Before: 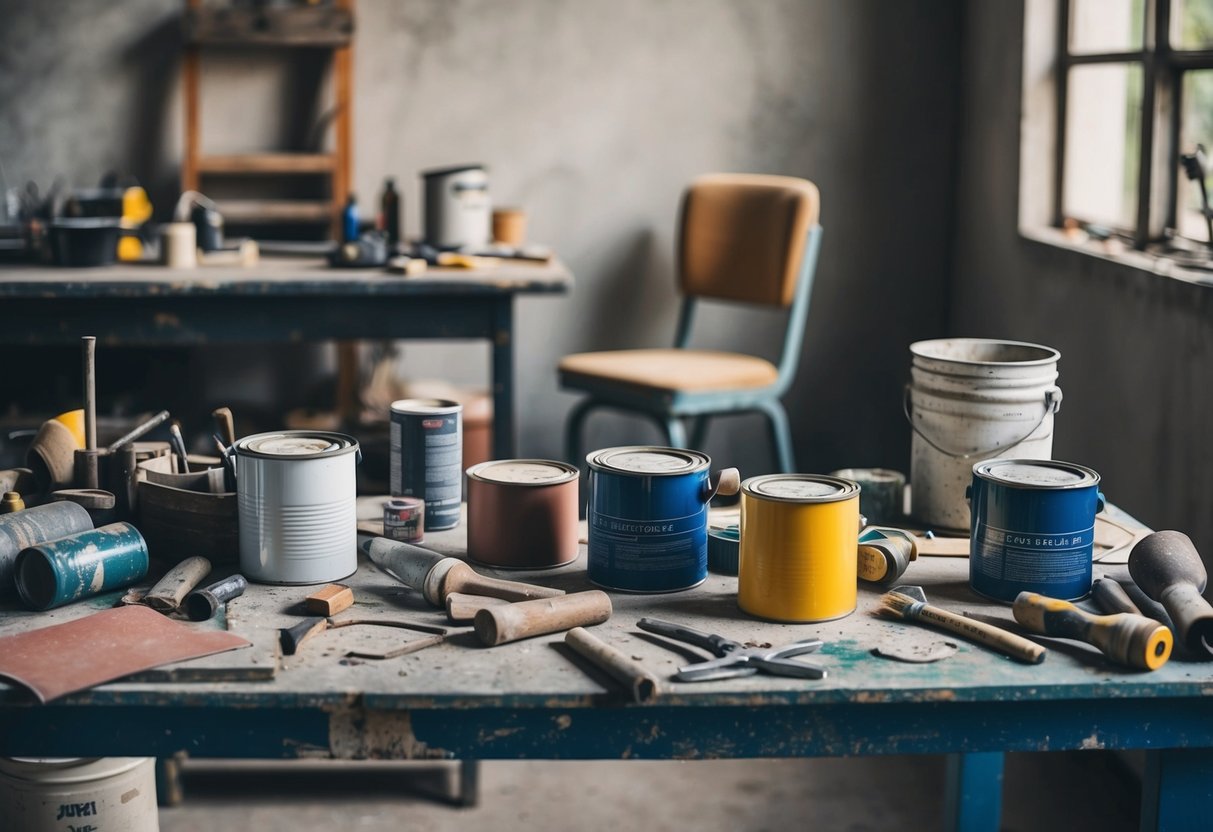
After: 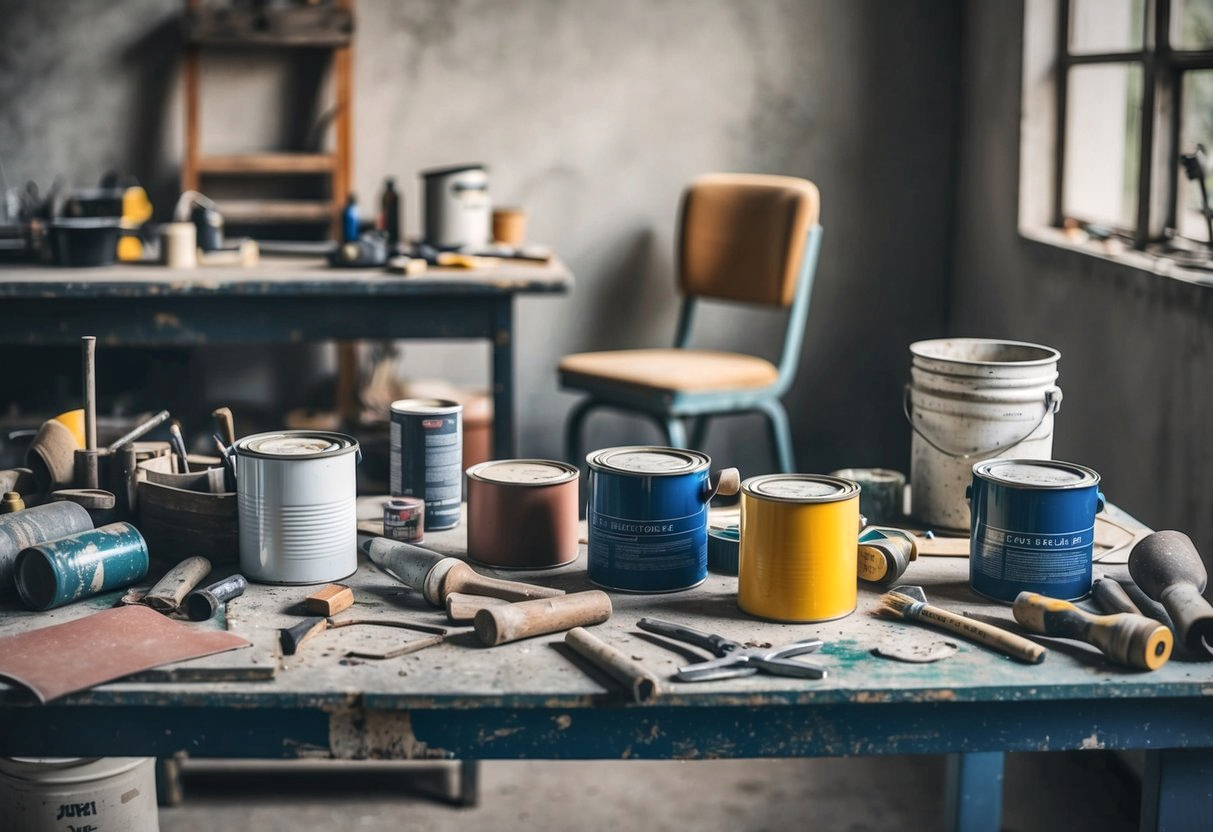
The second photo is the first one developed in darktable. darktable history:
vignetting: fall-off radius 70%, automatic ratio true
exposure: exposure 0.2 EV, compensate highlight preservation false
local contrast: on, module defaults
shadows and highlights: low approximation 0.01, soften with gaussian
